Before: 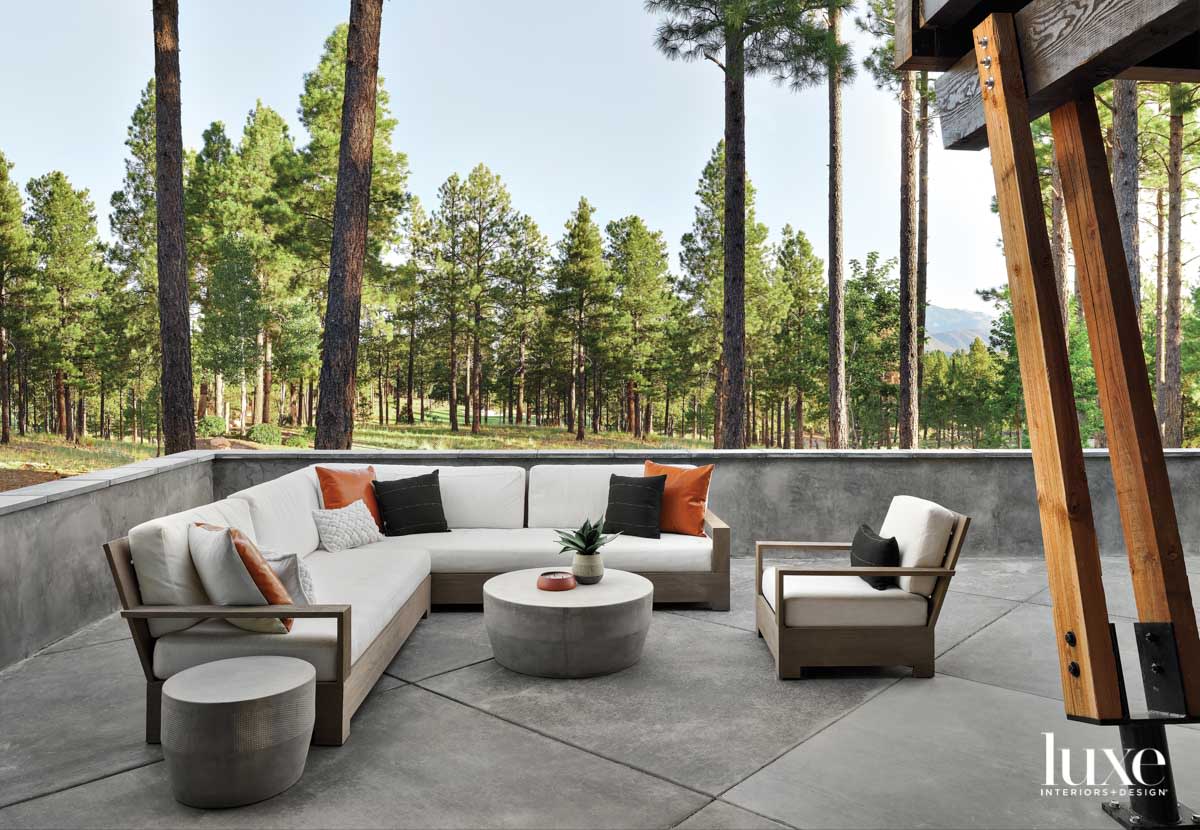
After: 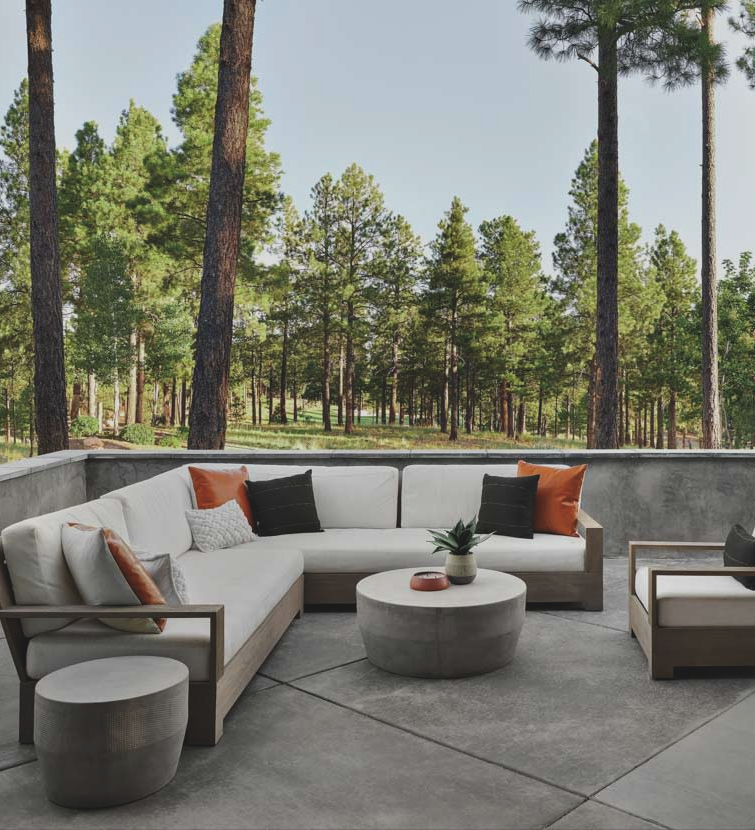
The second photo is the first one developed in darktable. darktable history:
crop: left 10.61%, right 26.459%
exposure: black level correction -0.015, exposure -0.504 EV, compensate exposure bias true, compensate highlight preservation false
